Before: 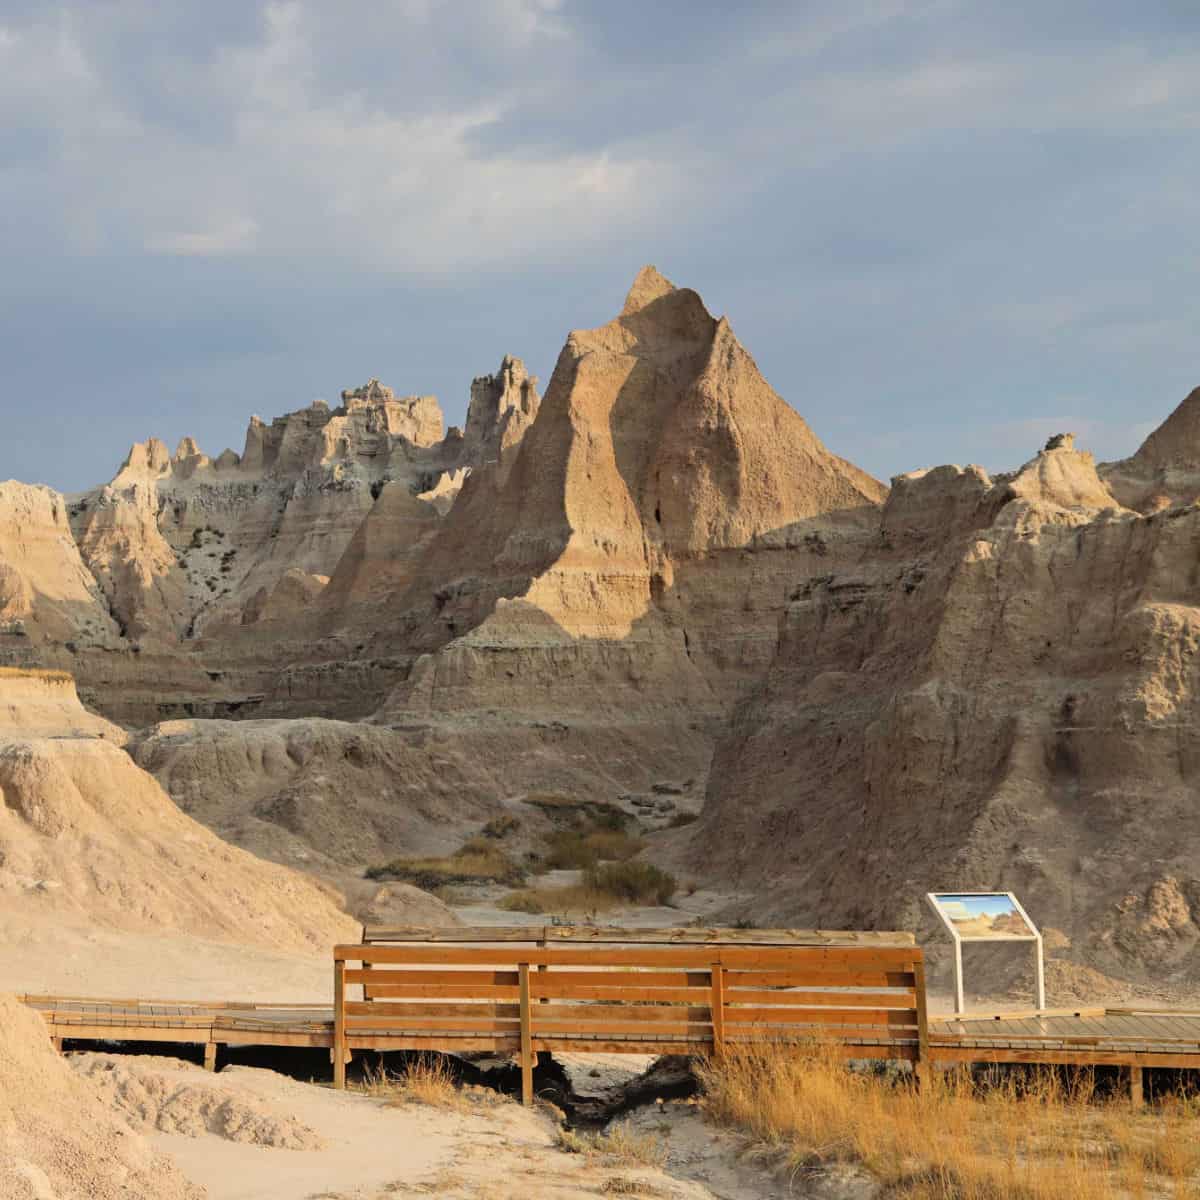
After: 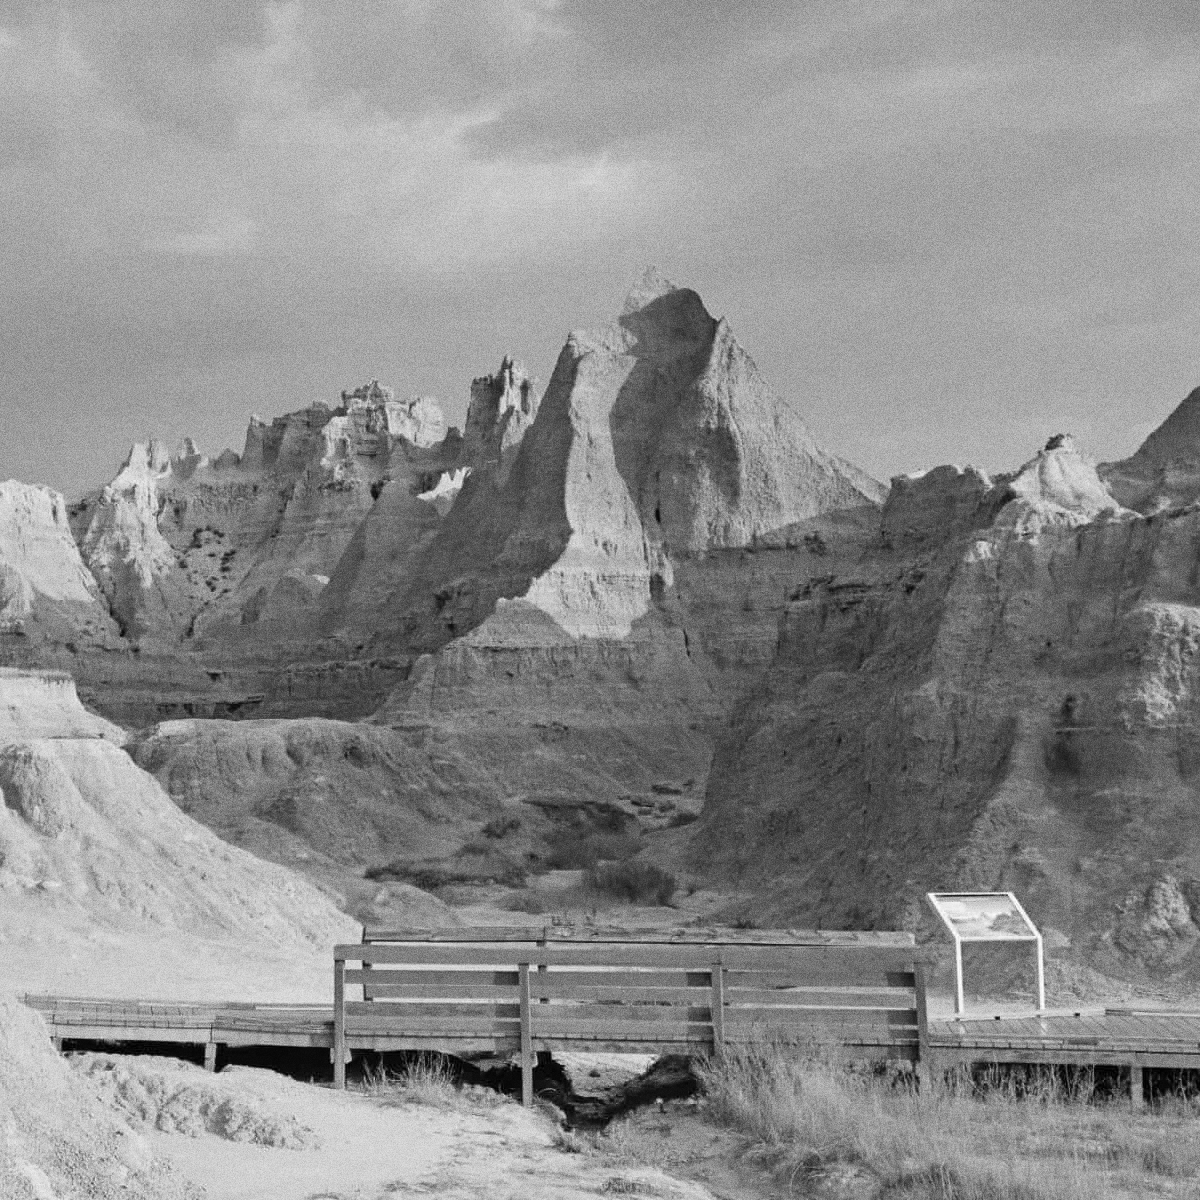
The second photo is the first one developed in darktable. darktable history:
white balance: red 1.127, blue 0.943
shadows and highlights: shadows 32, highlights -32, soften with gaussian
grain: coarseness 0.09 ISO, strength 40%
monochrome: on, module defaults
